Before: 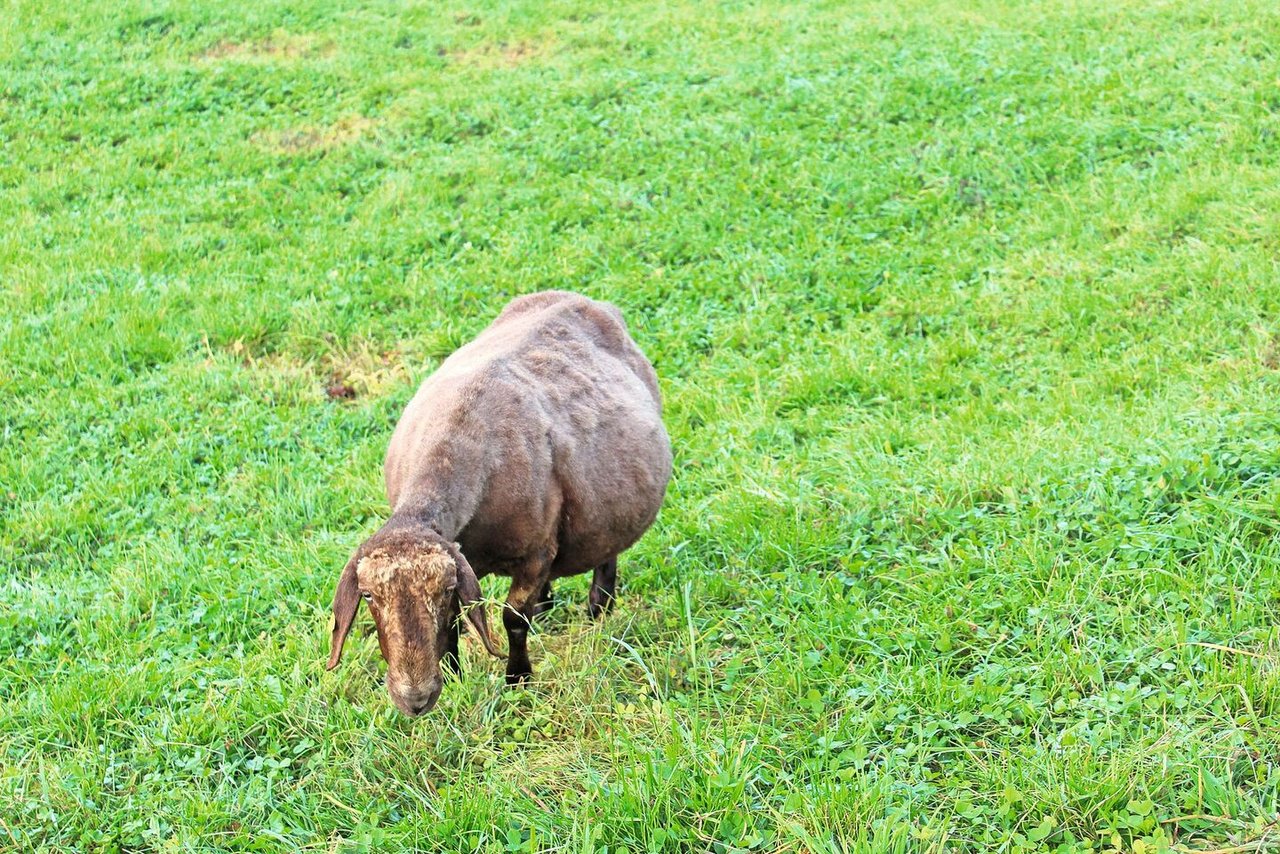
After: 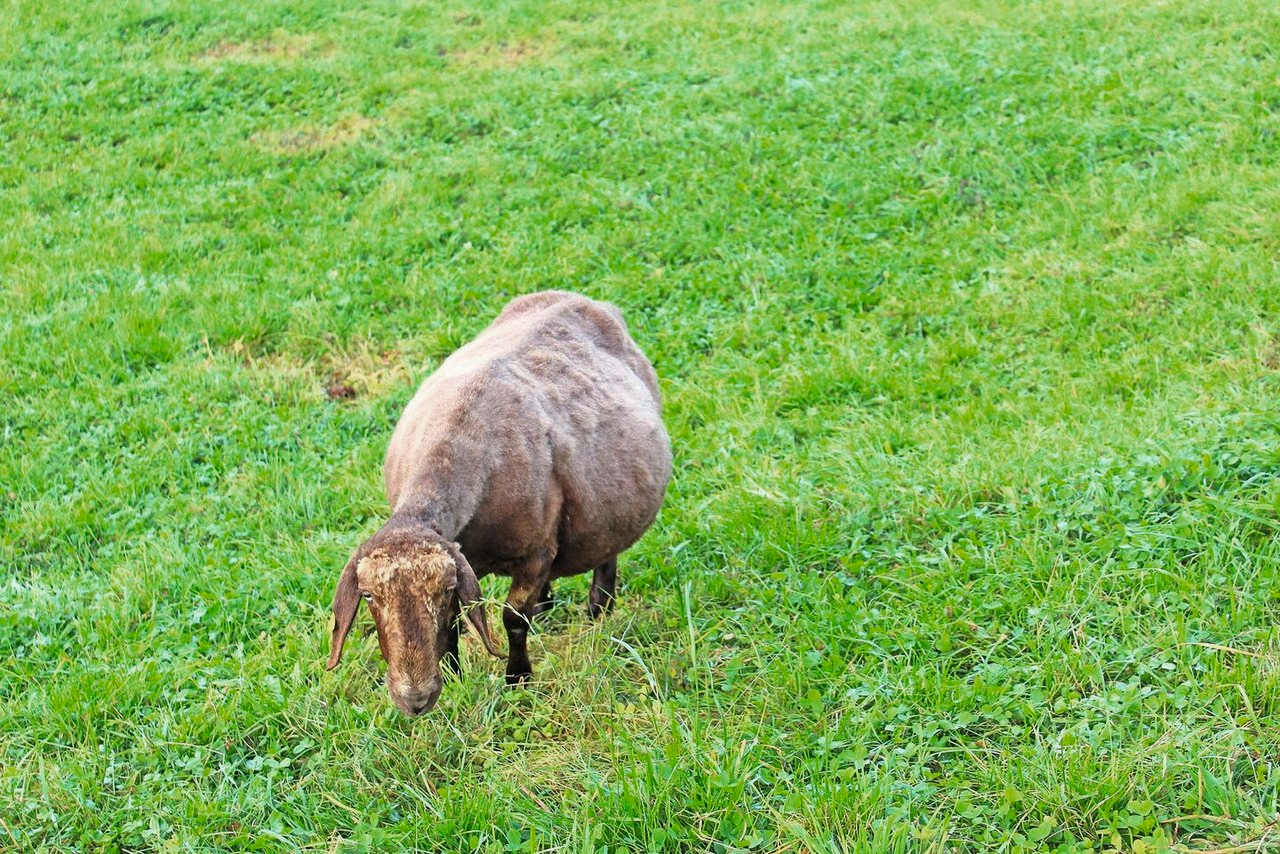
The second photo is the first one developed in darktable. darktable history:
white balance: emerald 1
color zones: curves: ch0 [(0, 0.444) (0.143, 0.442) (0.286, 0.441) (0.429, 0.441) (0.571, 0.441) (0.714, 0.441) (0.857, 0.442) (1, 0.444)]
